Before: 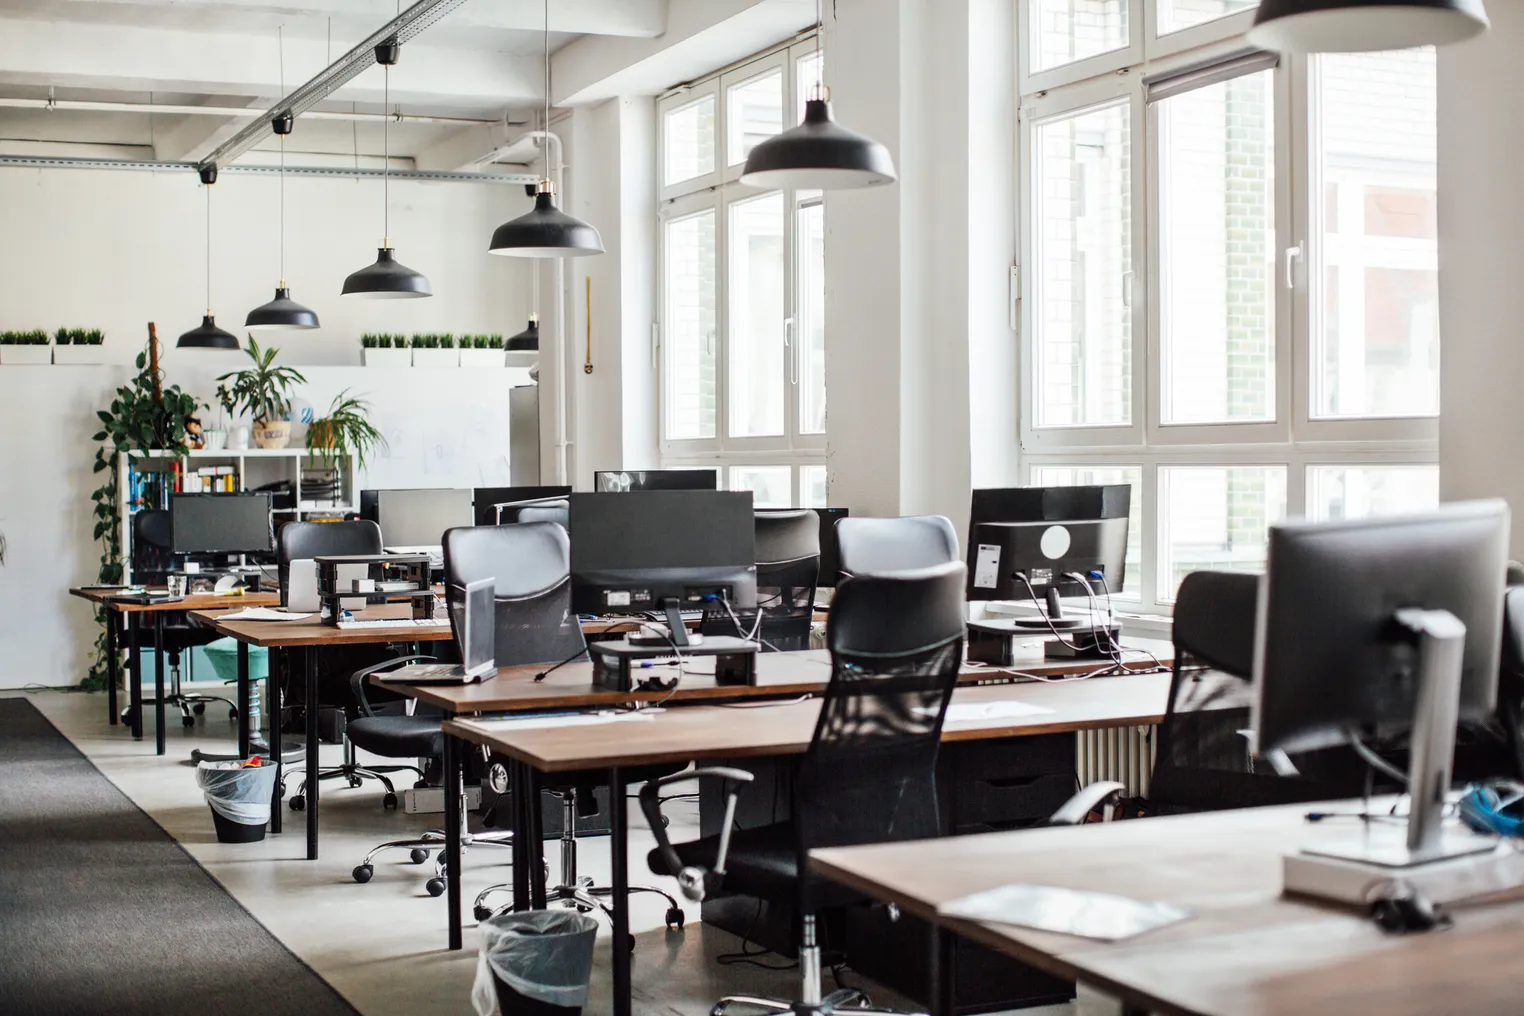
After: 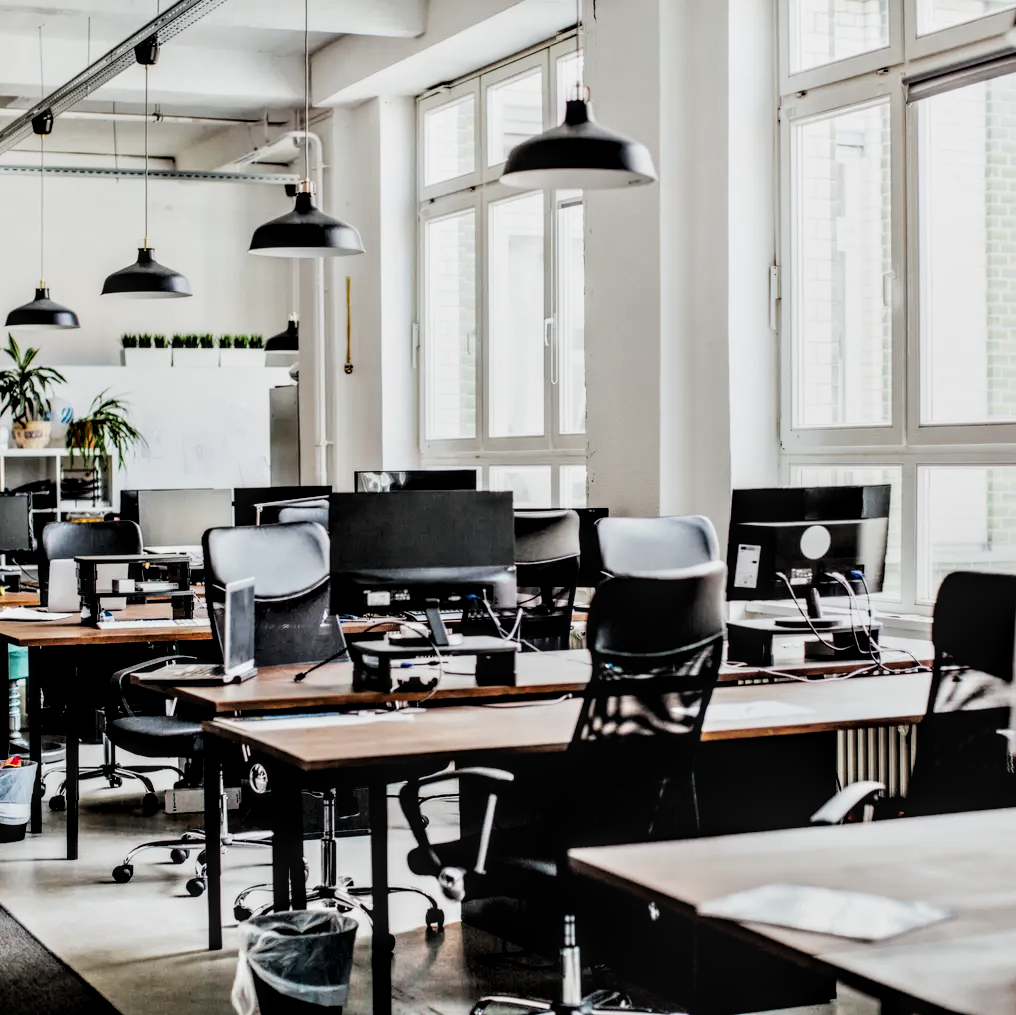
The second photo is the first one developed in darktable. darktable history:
local contrast: detail 144%
crop and rotate: left 15.754%, right 17.579%
contrast equalizer: octaves 7, y [[0.528, 0.548, 0.563, 0.562, 0.546, 0.526], [0.55 ×6], [0 ×6], [0 ×6], [0 ×6]]
filmic rgb: black relative exposure -5 EV, hardness 2.88, contrast 1.3, highlights saturation mix -30%
exposure: compensate highlight preservation false
